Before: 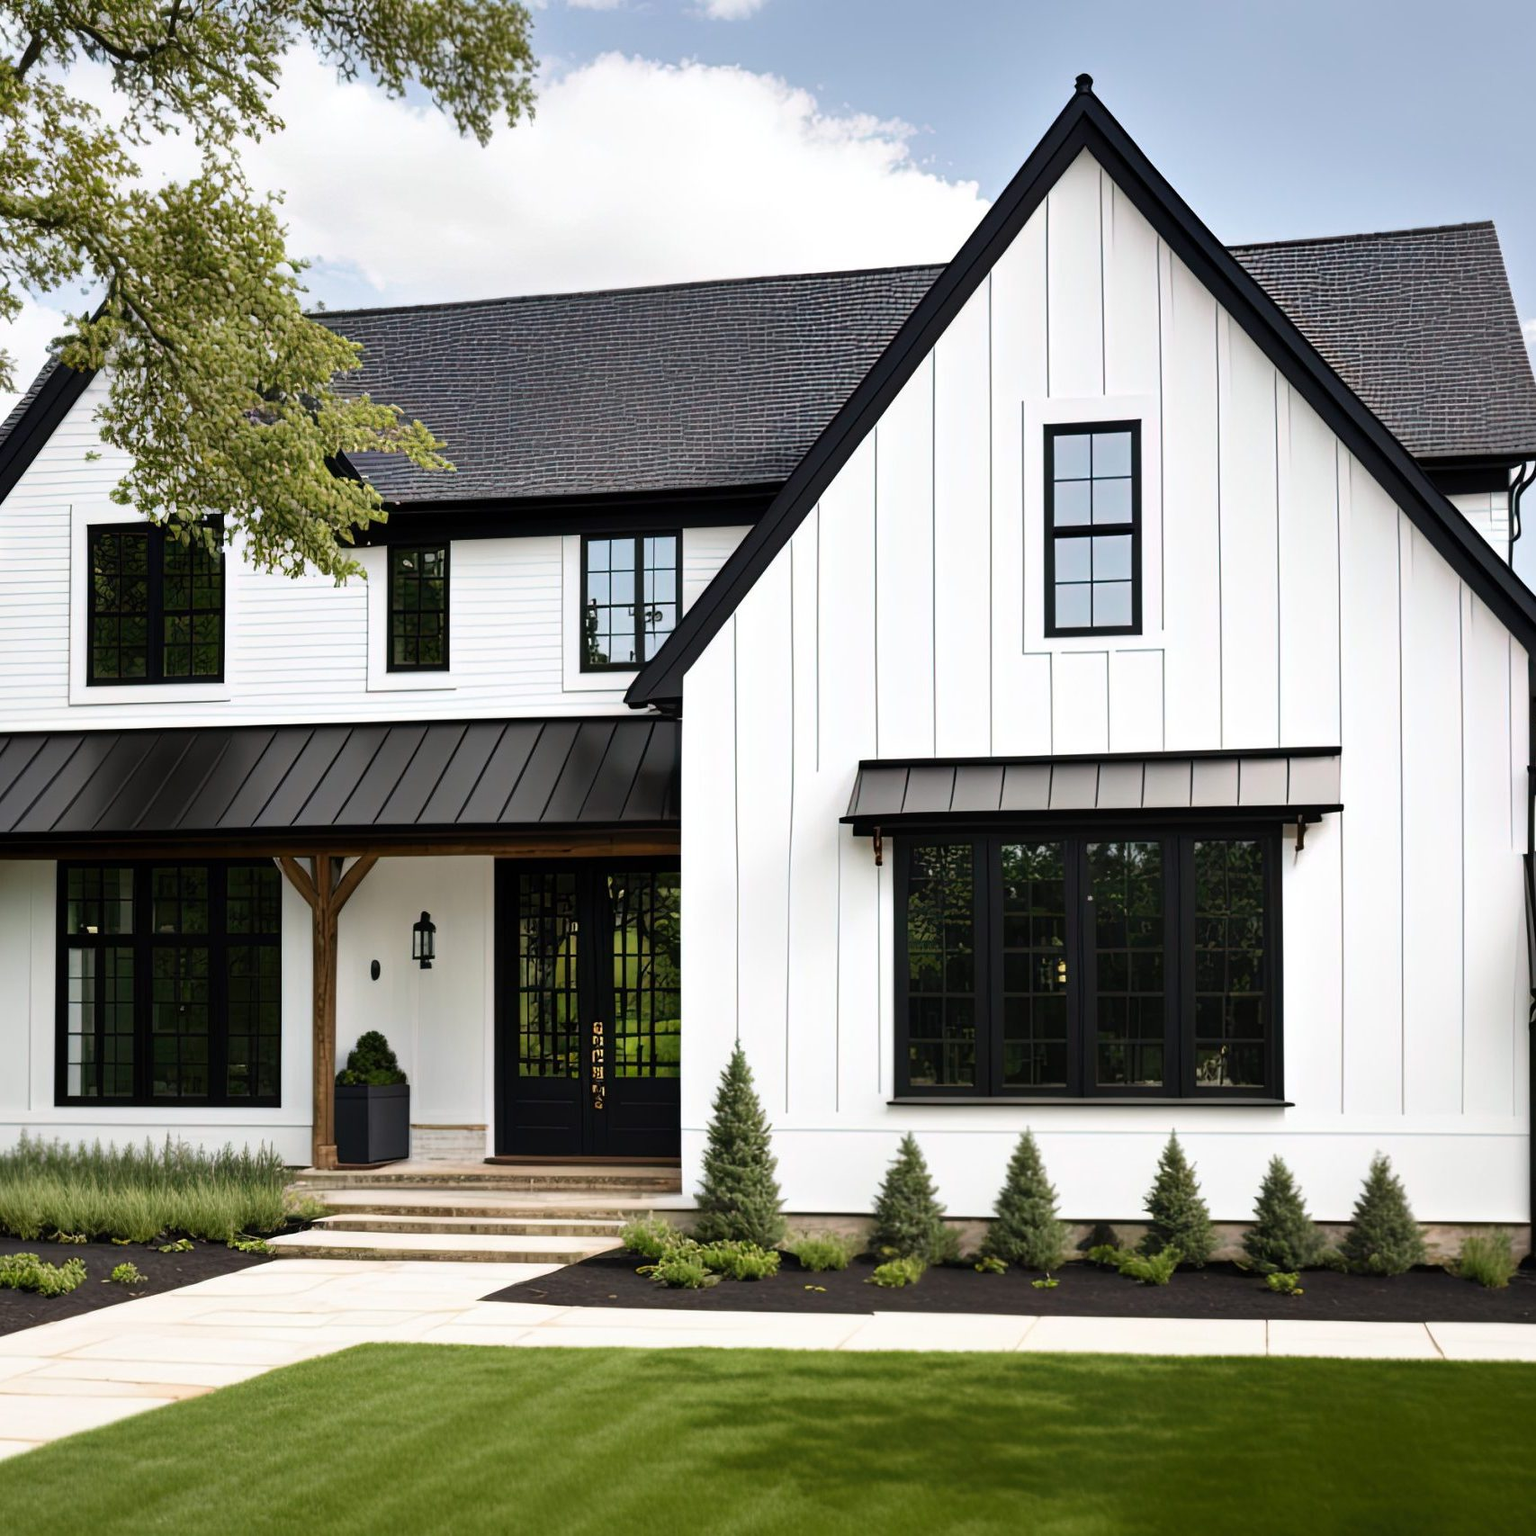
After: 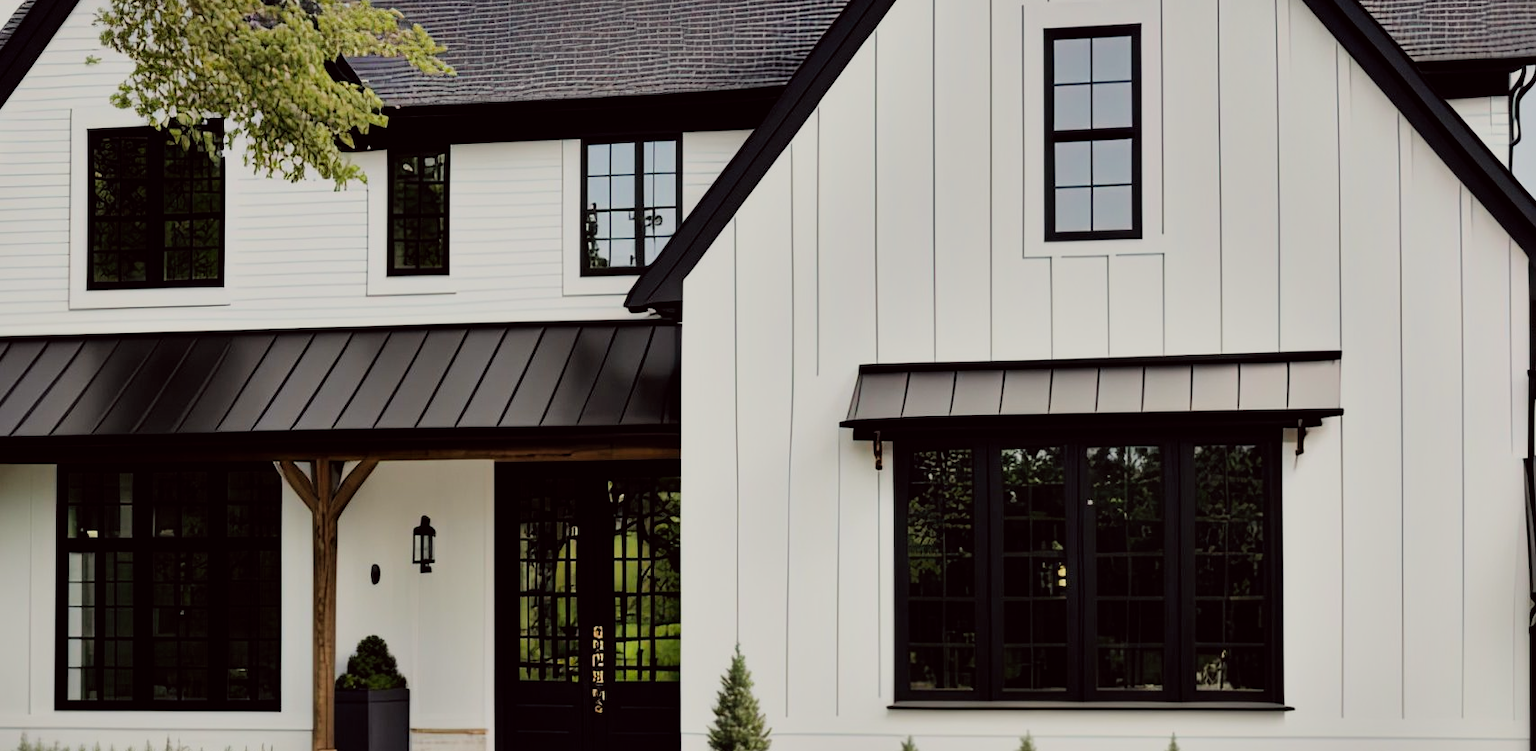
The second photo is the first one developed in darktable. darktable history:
filmic rgb: black relative exposure -7.39 EV, white relative exposure 5.06 EV, hardness 3.21
exposure: compensate highlight preservation false
crop and rotate: top 25.79%, bottom 25.248%
color correction: highlights a* -0.913, highlights b* 4.59, shadows a* 3.51
shadows and highlights: shadows 40.05, highlights -54.23, low approximation 0.01, soften with gaussian
